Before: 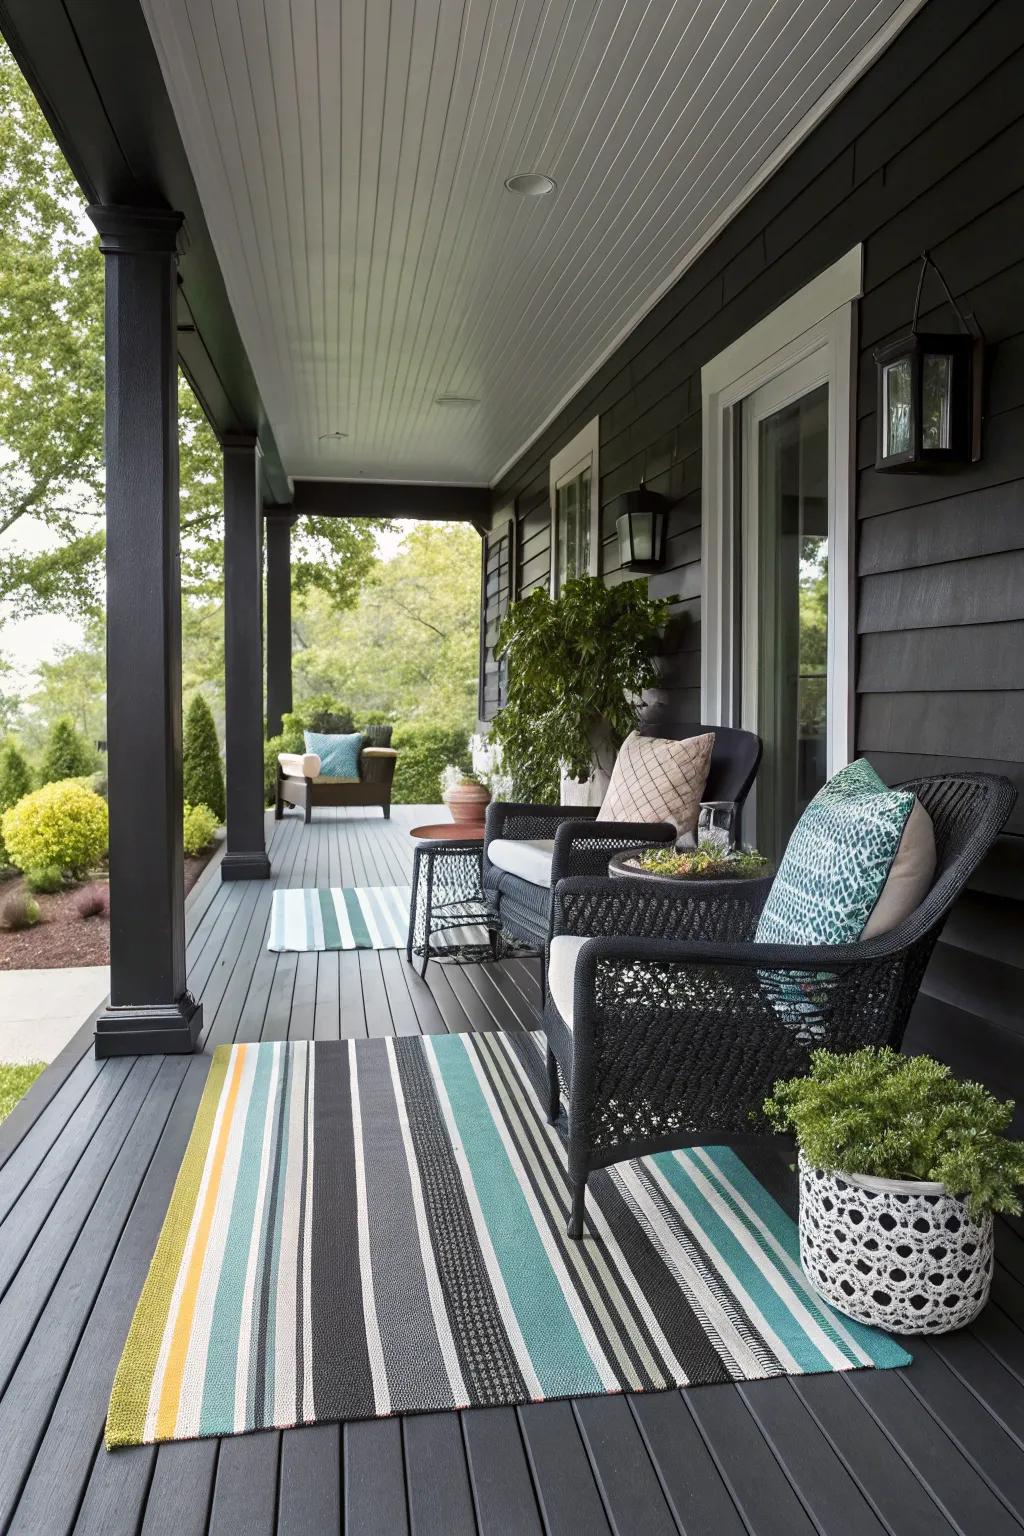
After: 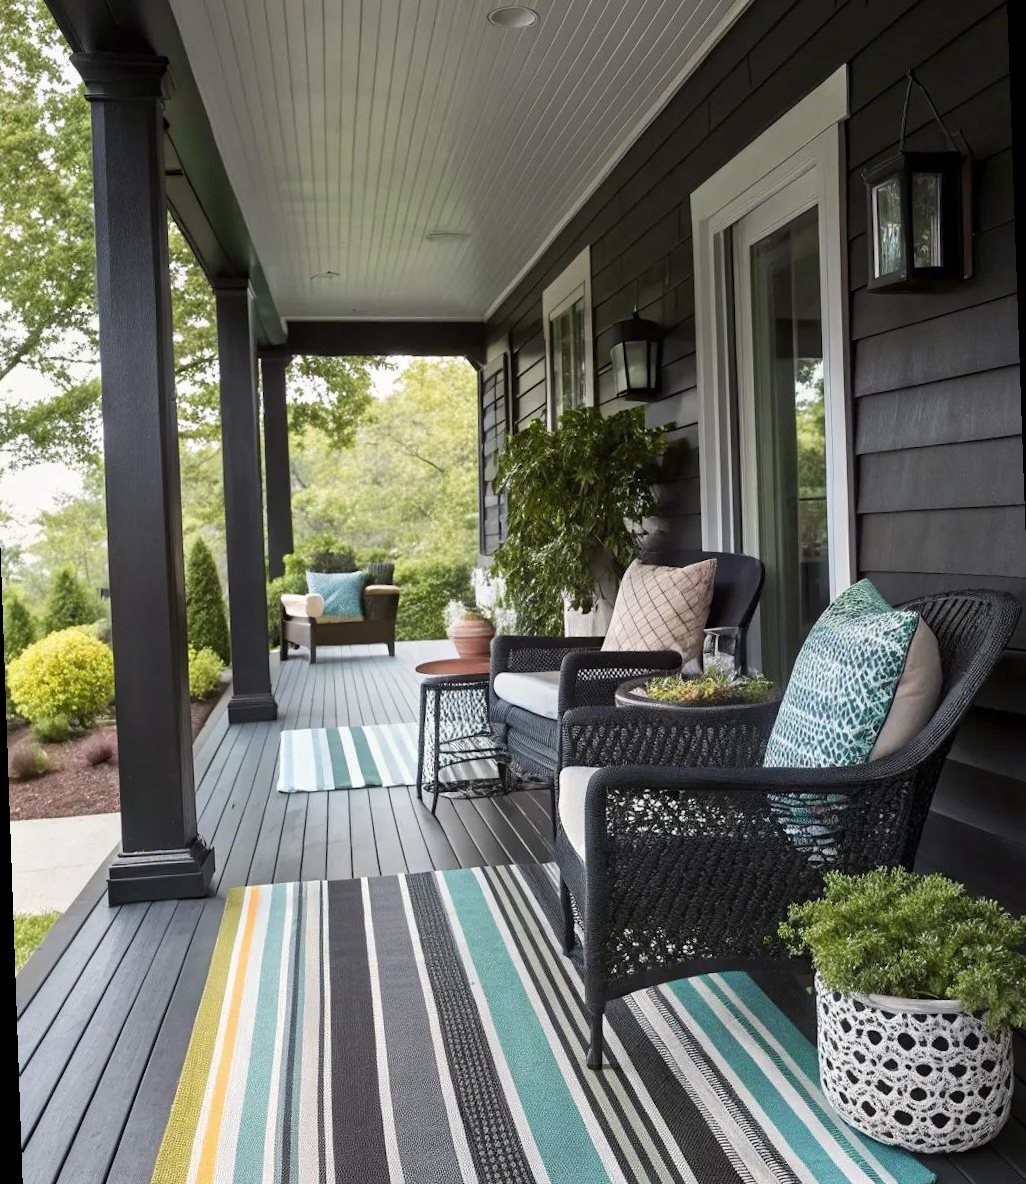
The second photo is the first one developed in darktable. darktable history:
rotate and perspective: rotation -2°, crop left 0.022, crop right 0.978, crop top 0.049, crop bottom 0.951
crop: top 7.625%, bottom 8.027%
